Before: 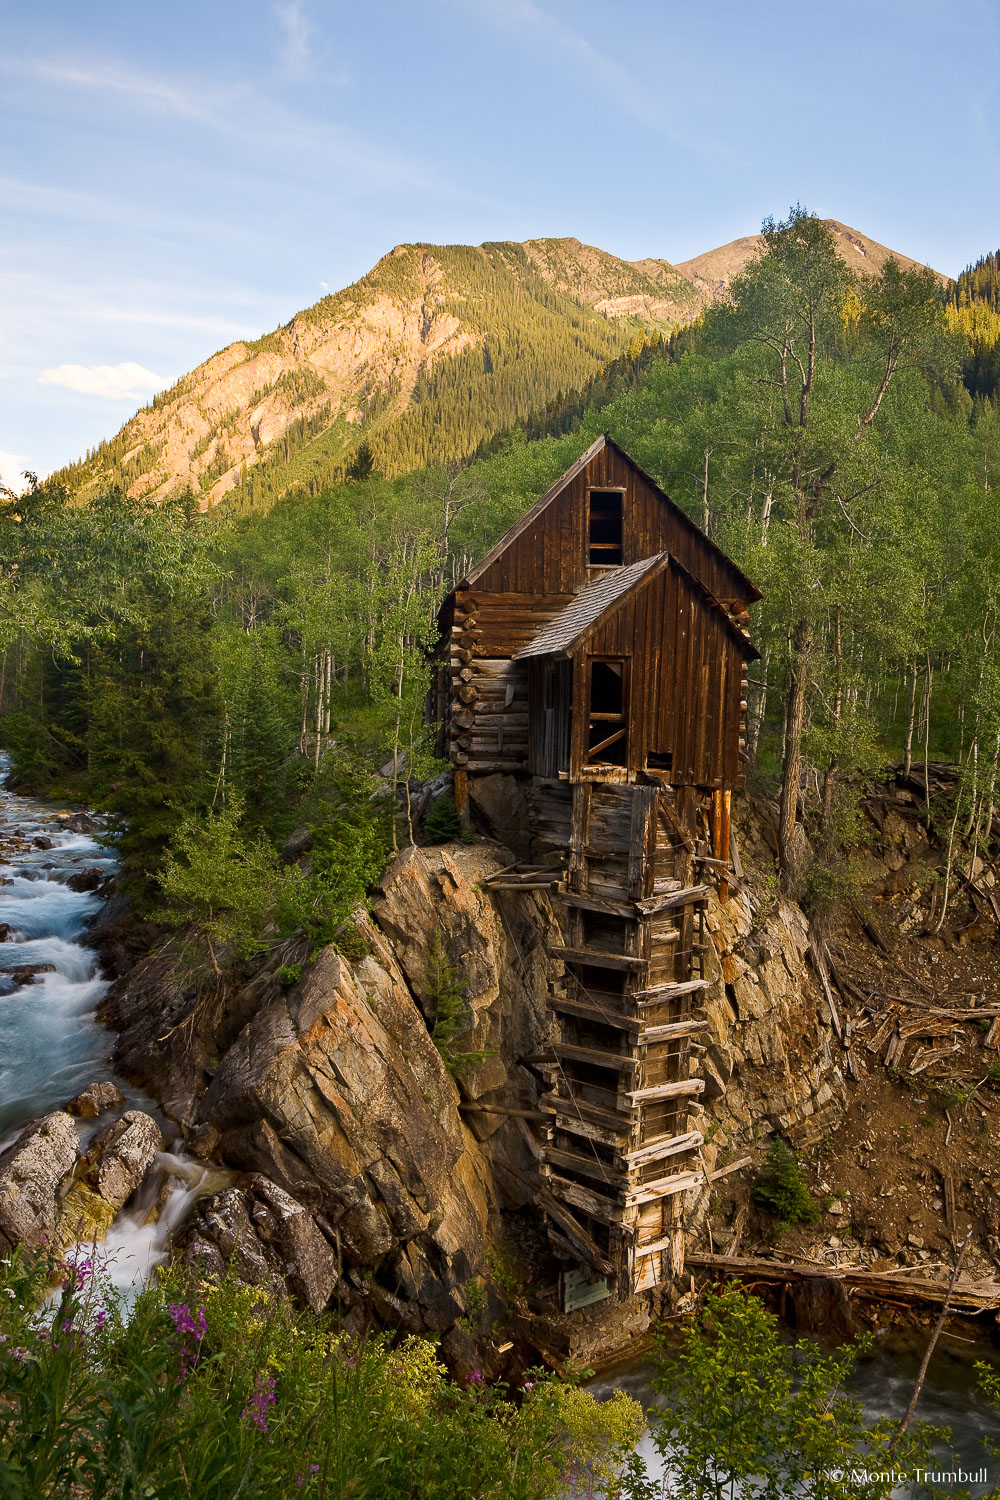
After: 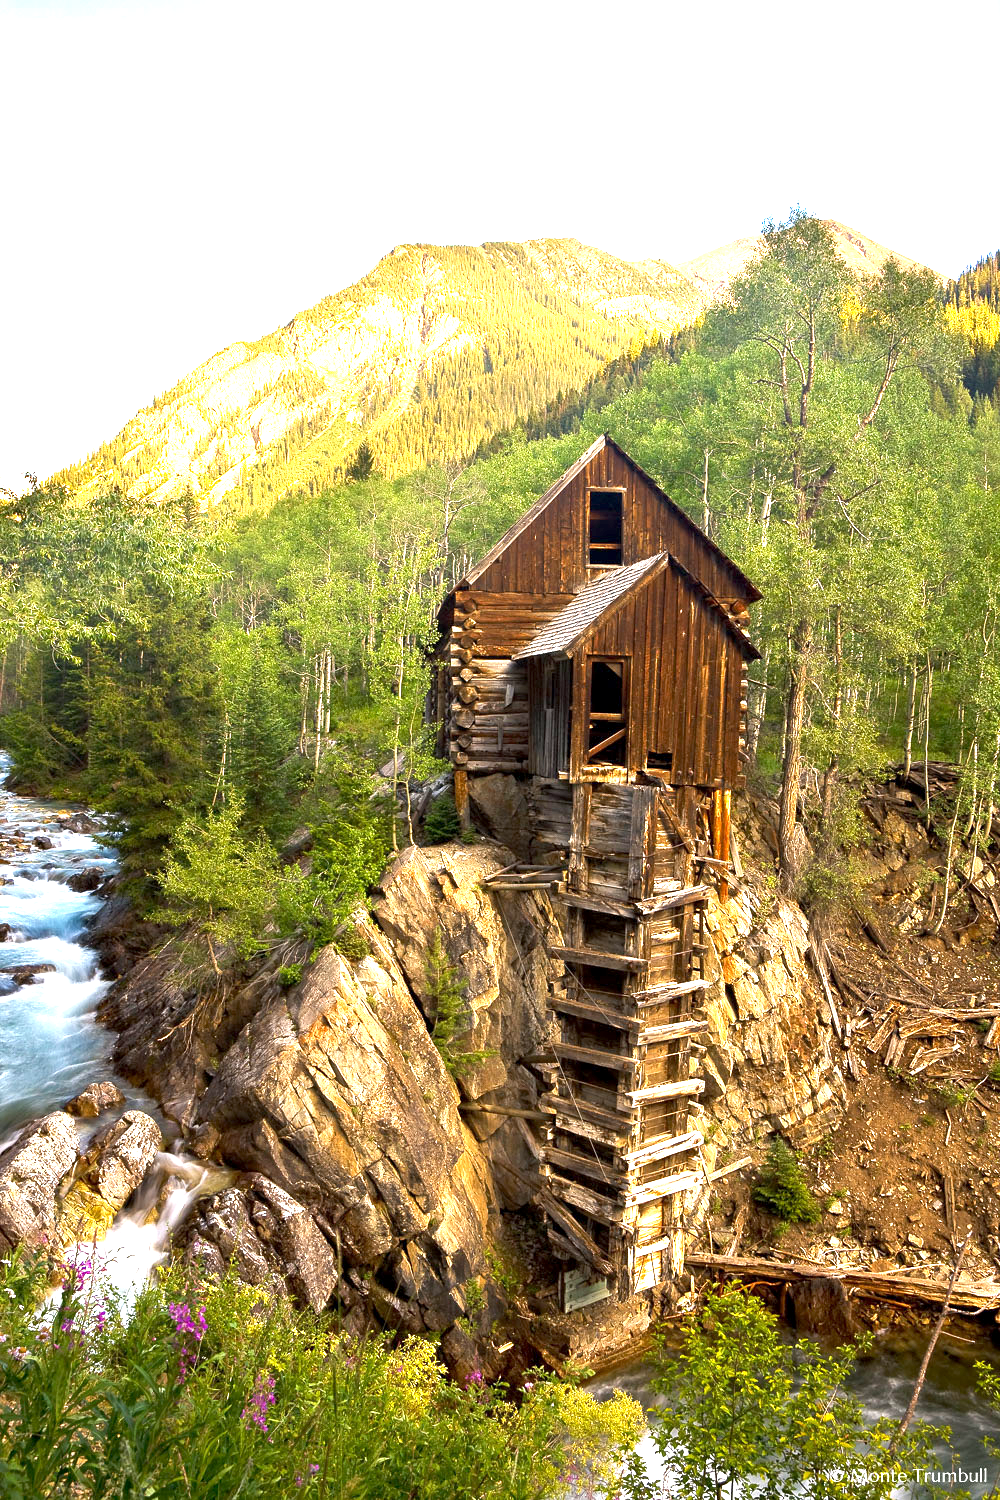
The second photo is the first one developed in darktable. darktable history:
exposure: black level correction 0.001, exposure 1.806 EV, compensate highlight preservation false
